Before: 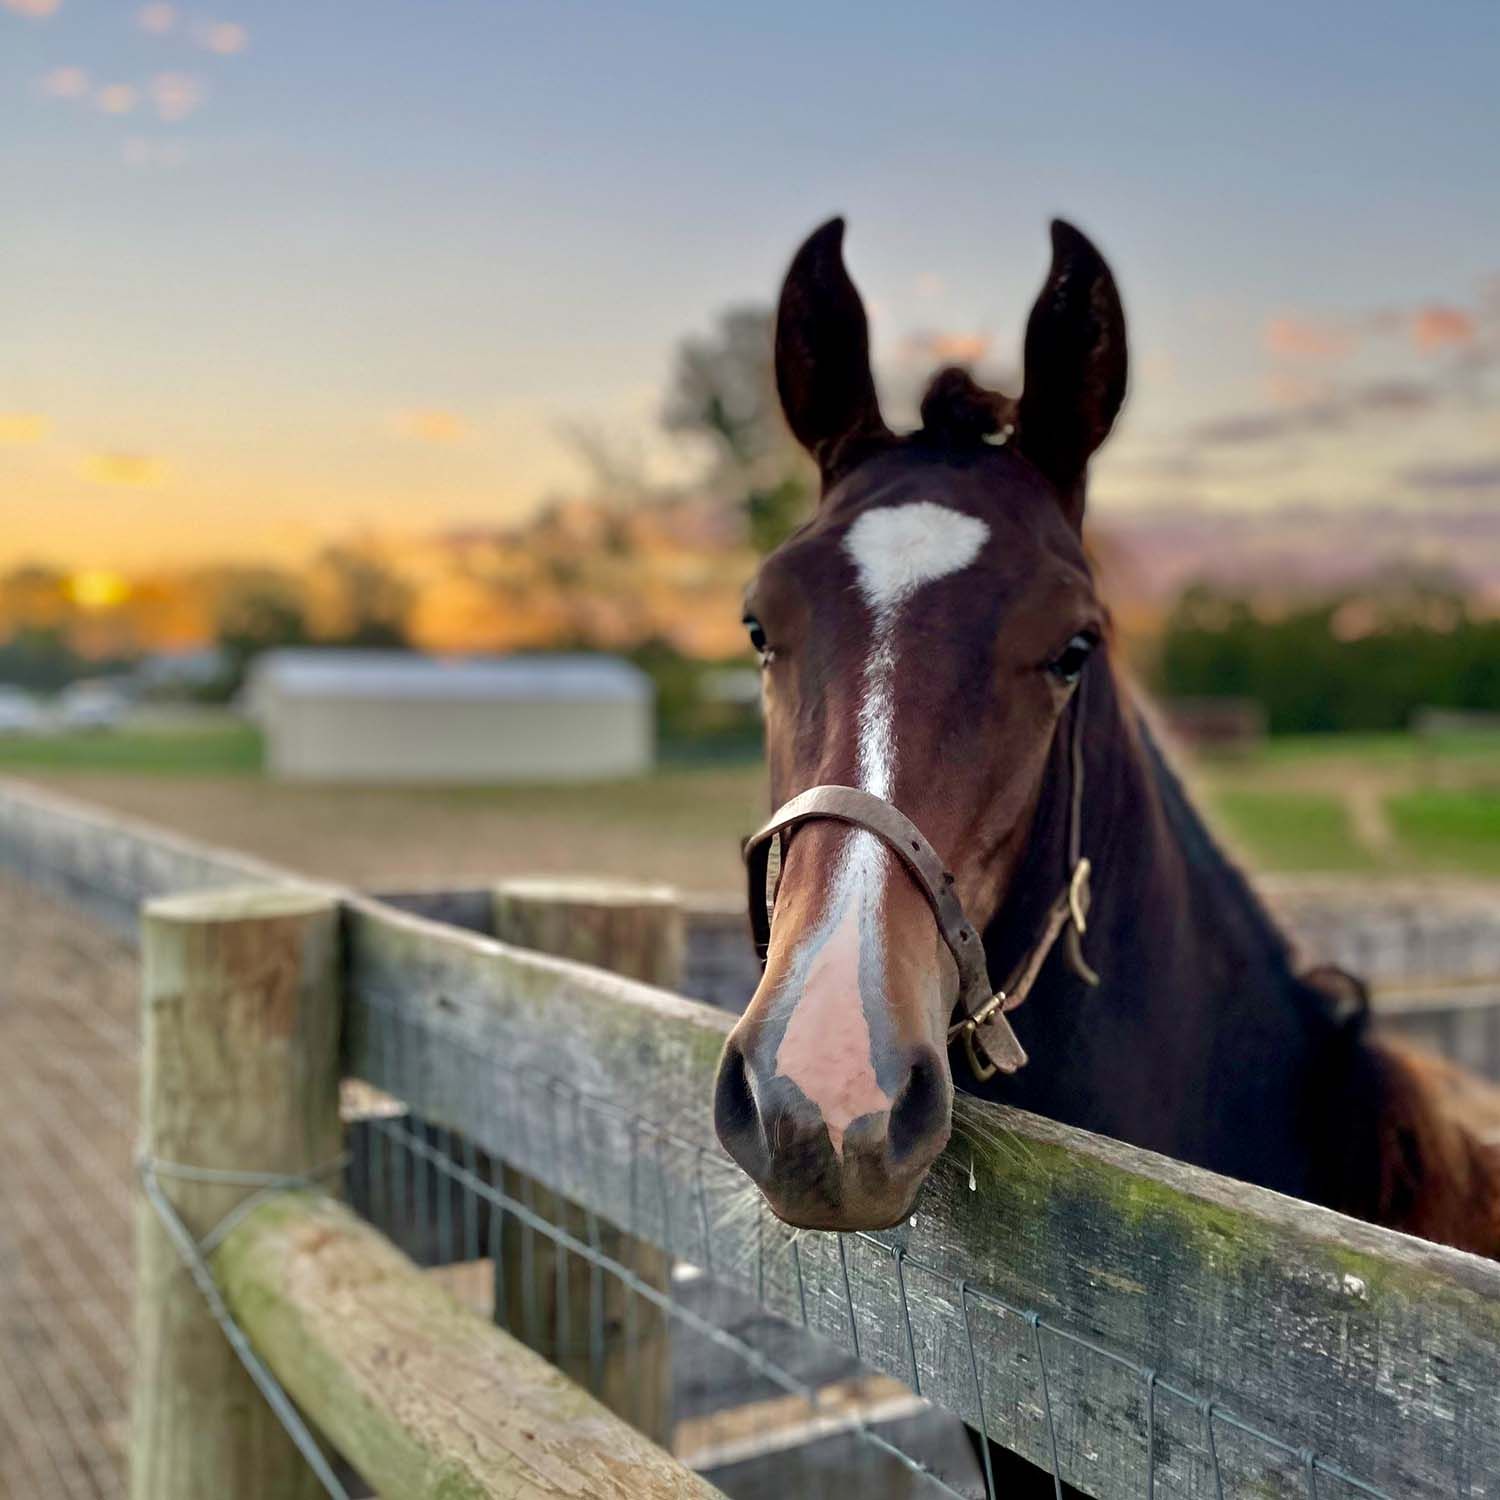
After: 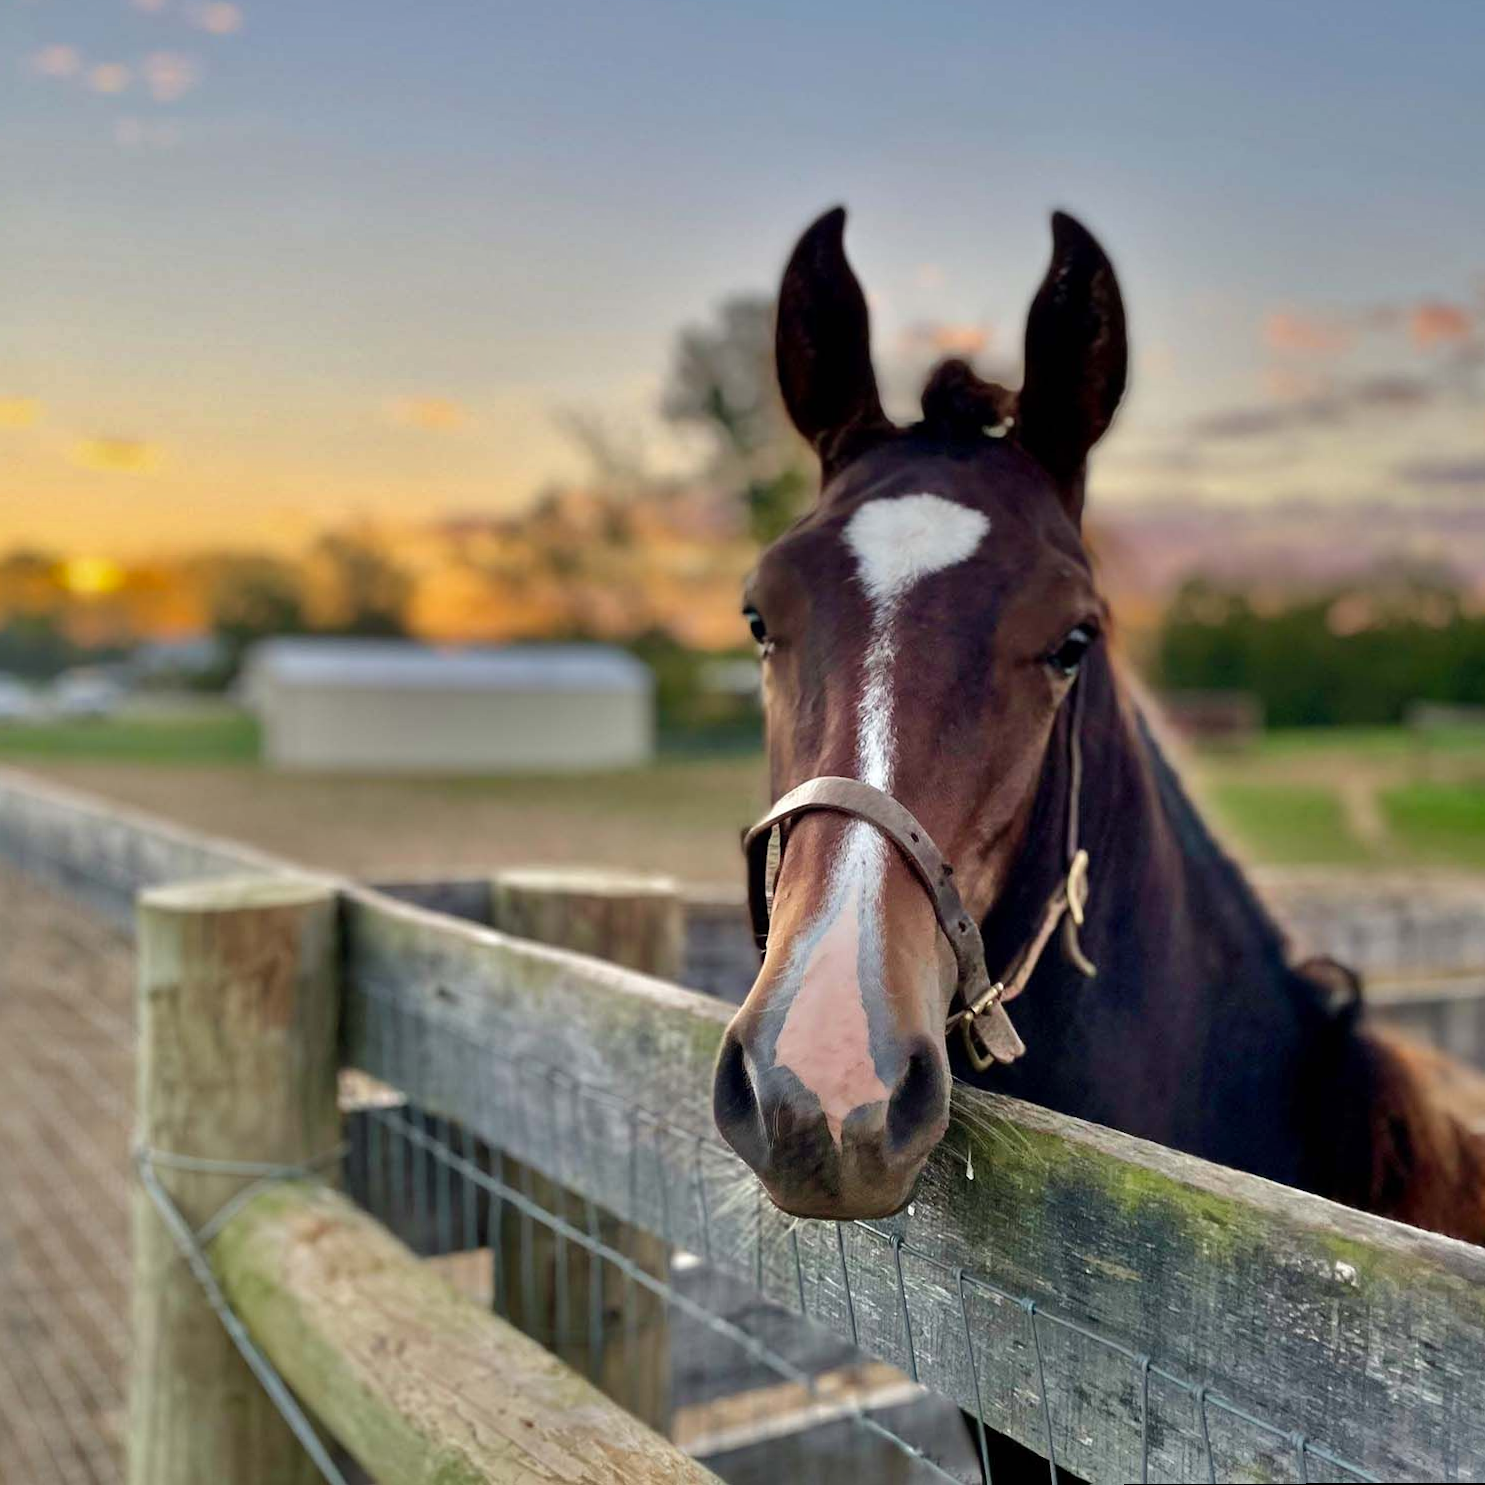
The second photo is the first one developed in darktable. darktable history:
shadows and highlights: soften with gaussian
rotate and perspective: rotation 0.174°, lens shift (vertical) 0.013, lens shift (horizontal) 0.019, shear 0.001, automatic cropping original format, crop left 0.007, crop right 0.991, crop top 0.016, crop bottom 0.997
